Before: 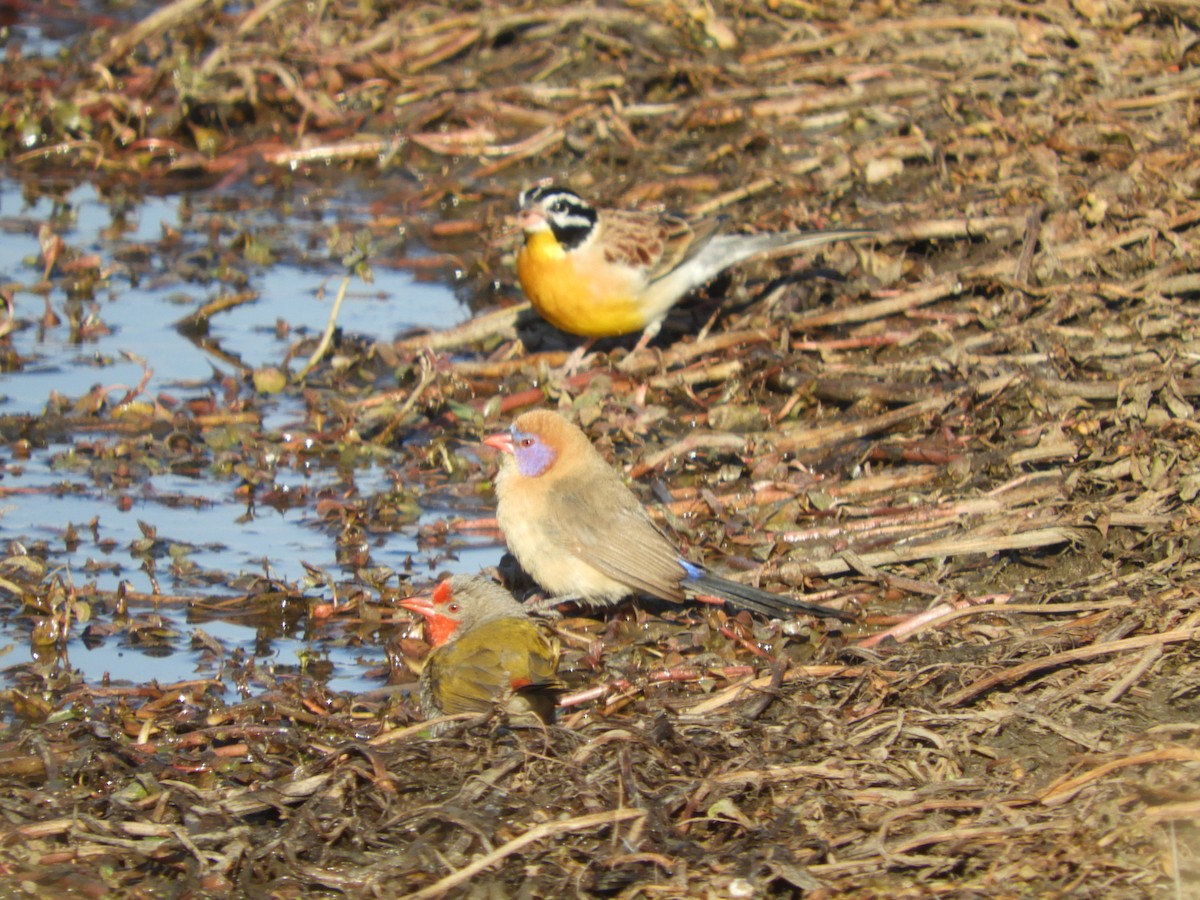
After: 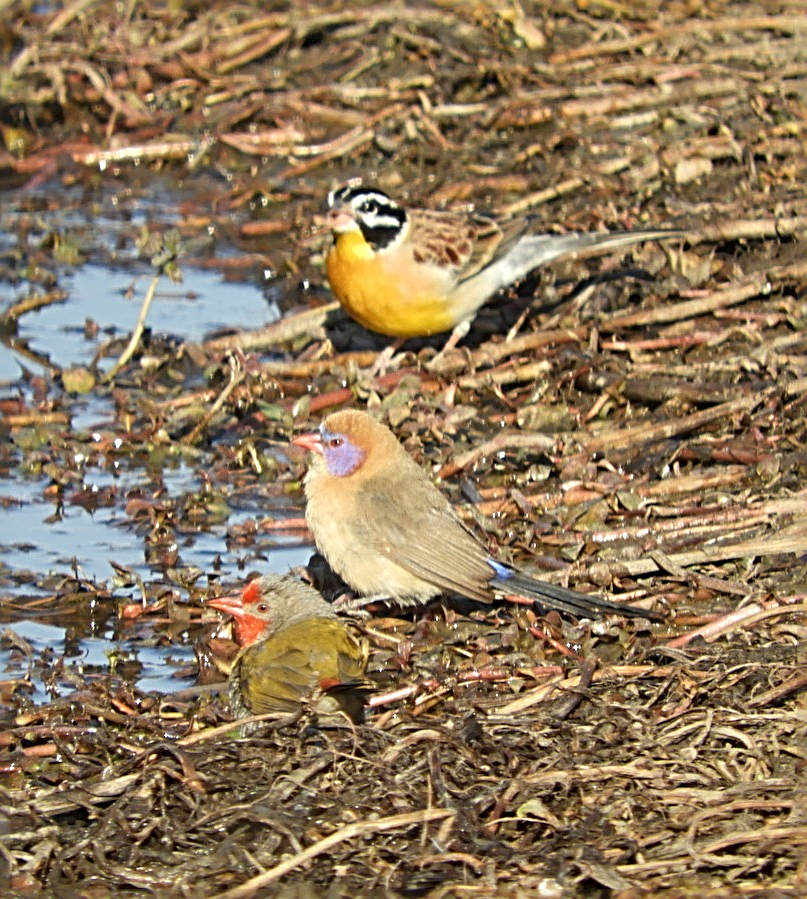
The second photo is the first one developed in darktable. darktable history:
crop and rotate: left 15.935%, right 16.739%
sharpen: radius 3.678, amount 0.922
